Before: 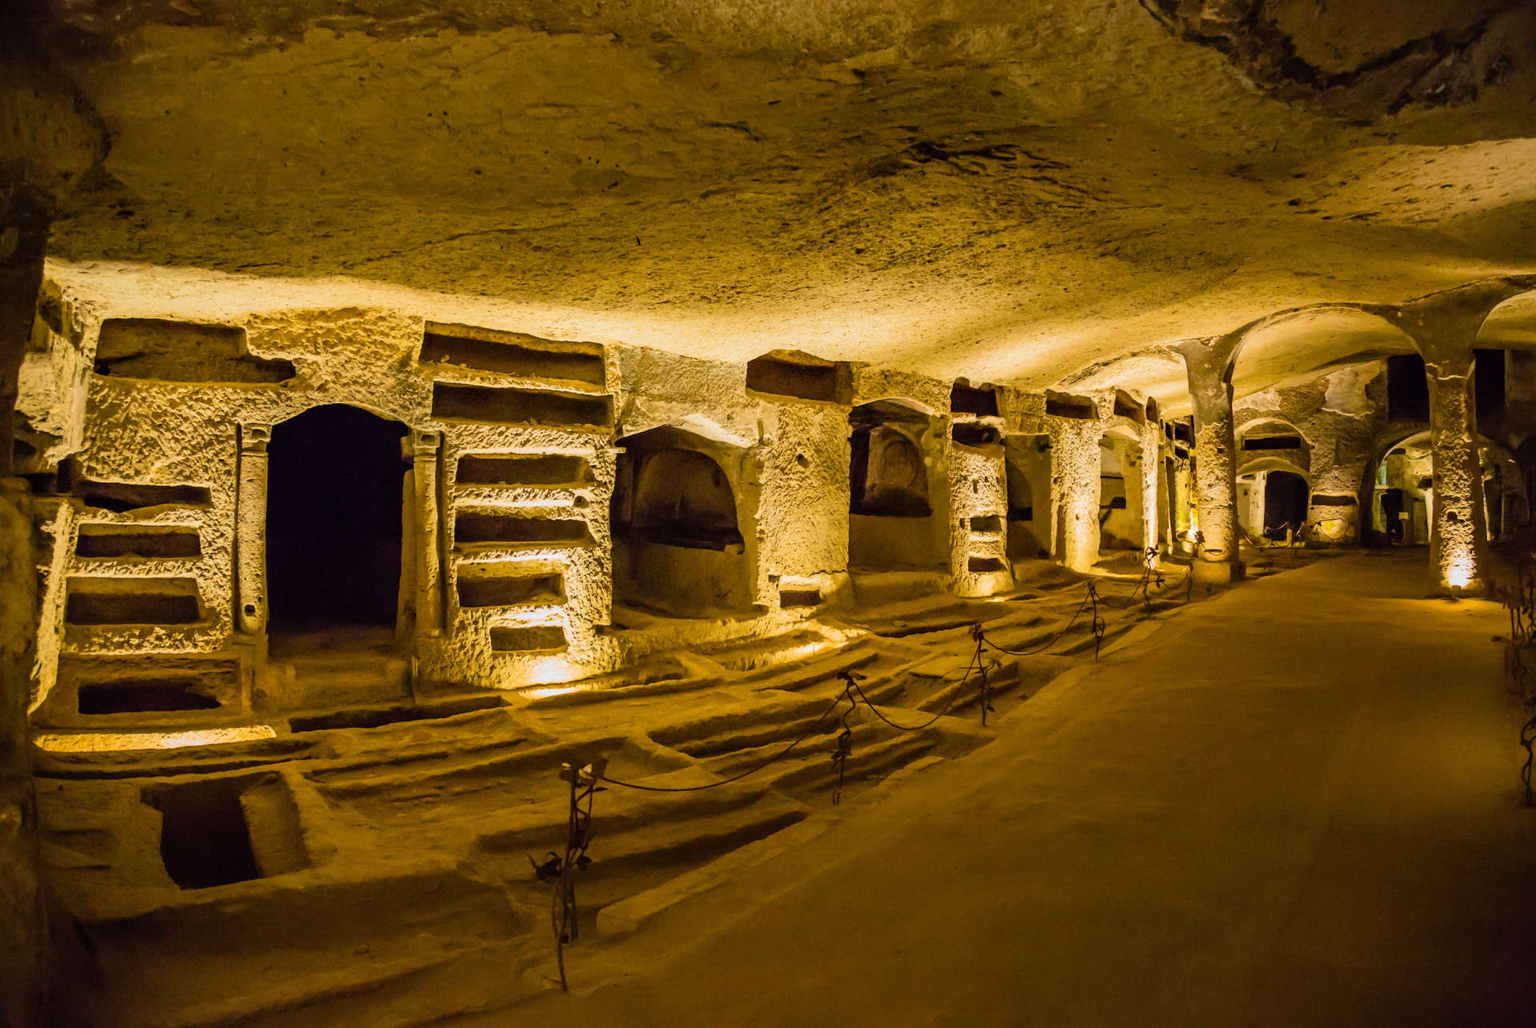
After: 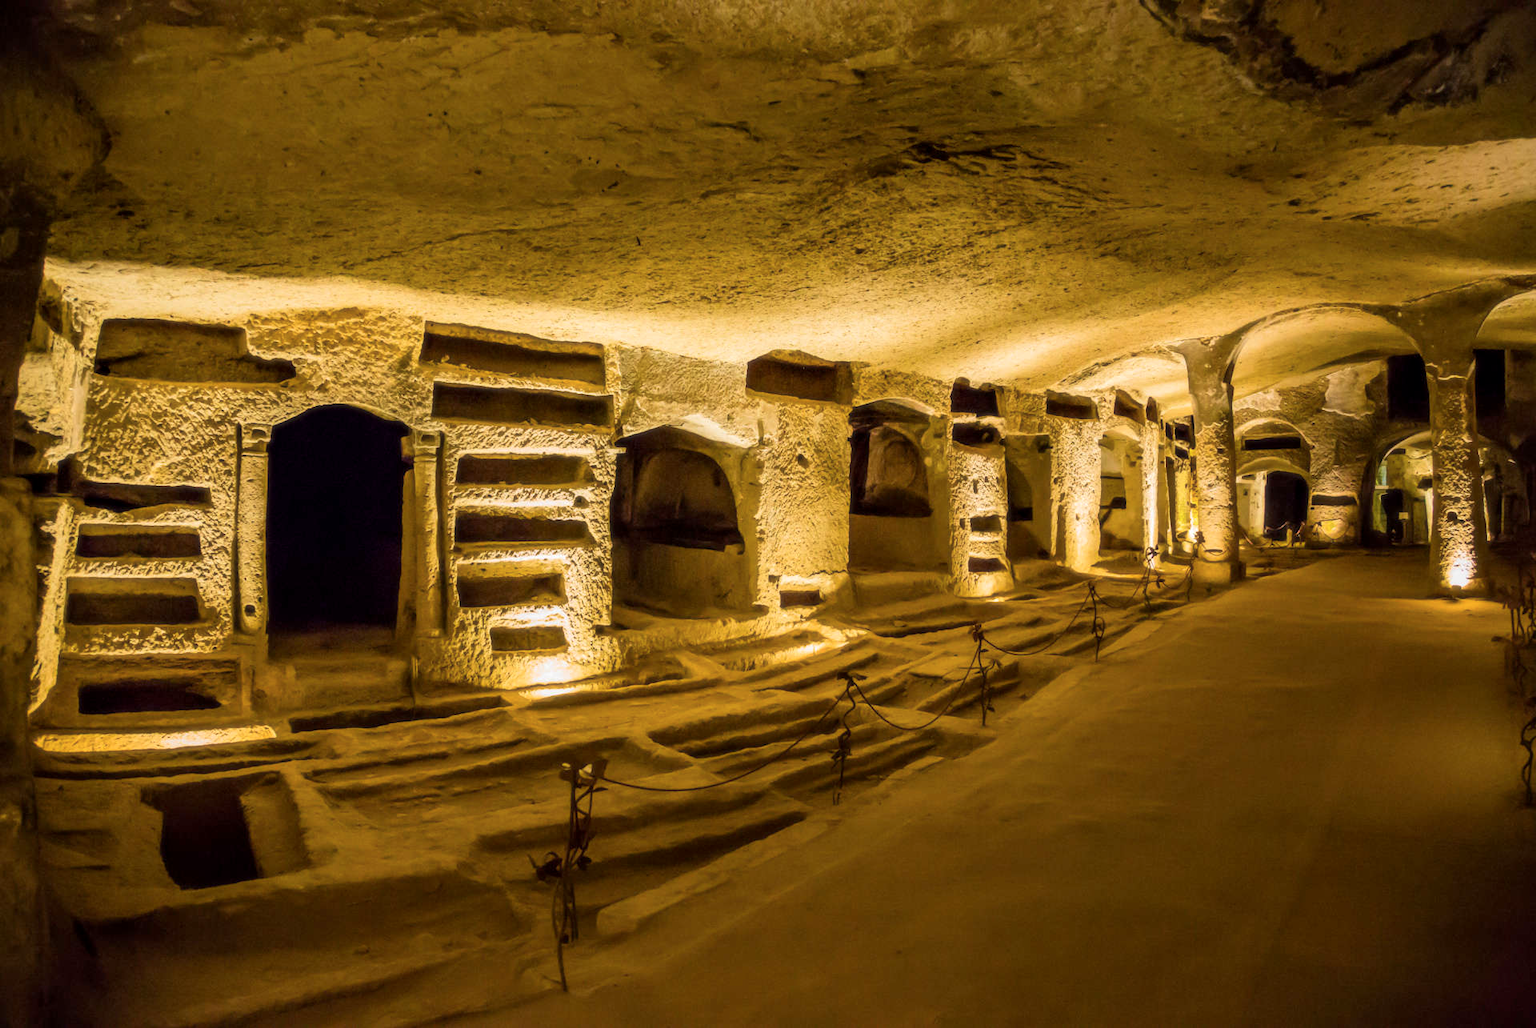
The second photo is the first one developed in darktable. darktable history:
soften: size 10%, saturation 50%, brightness 0.2 EV, mix 10%
exposure: black level correction 0.002, exposure 0.15 EV, compensate highlight preservation false
